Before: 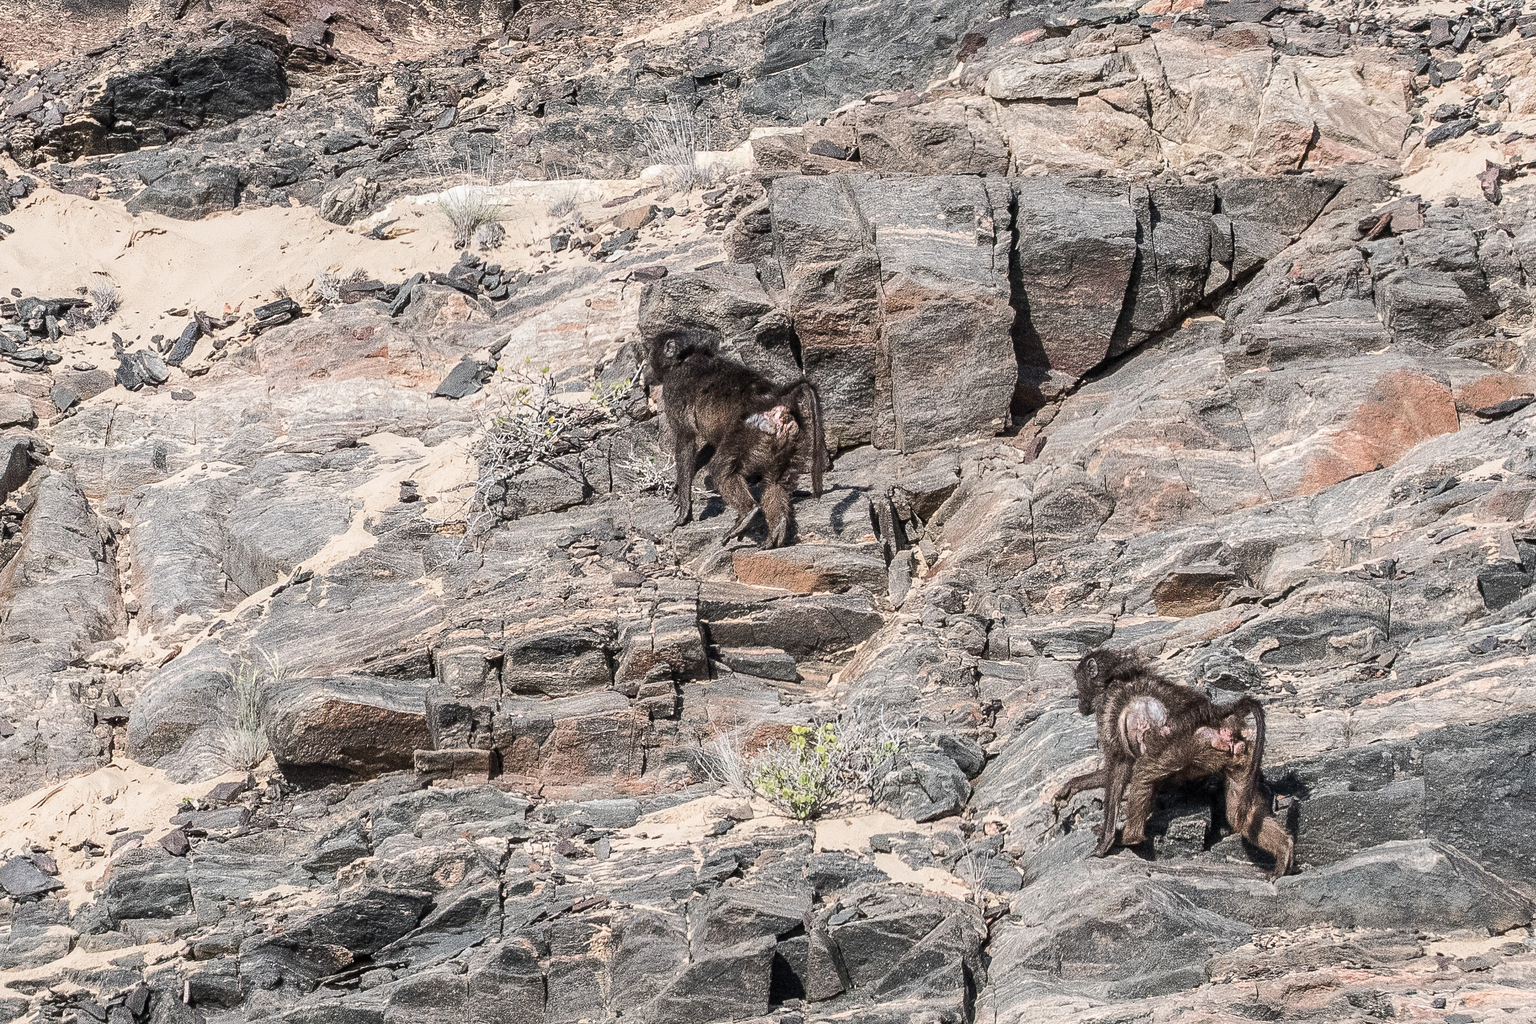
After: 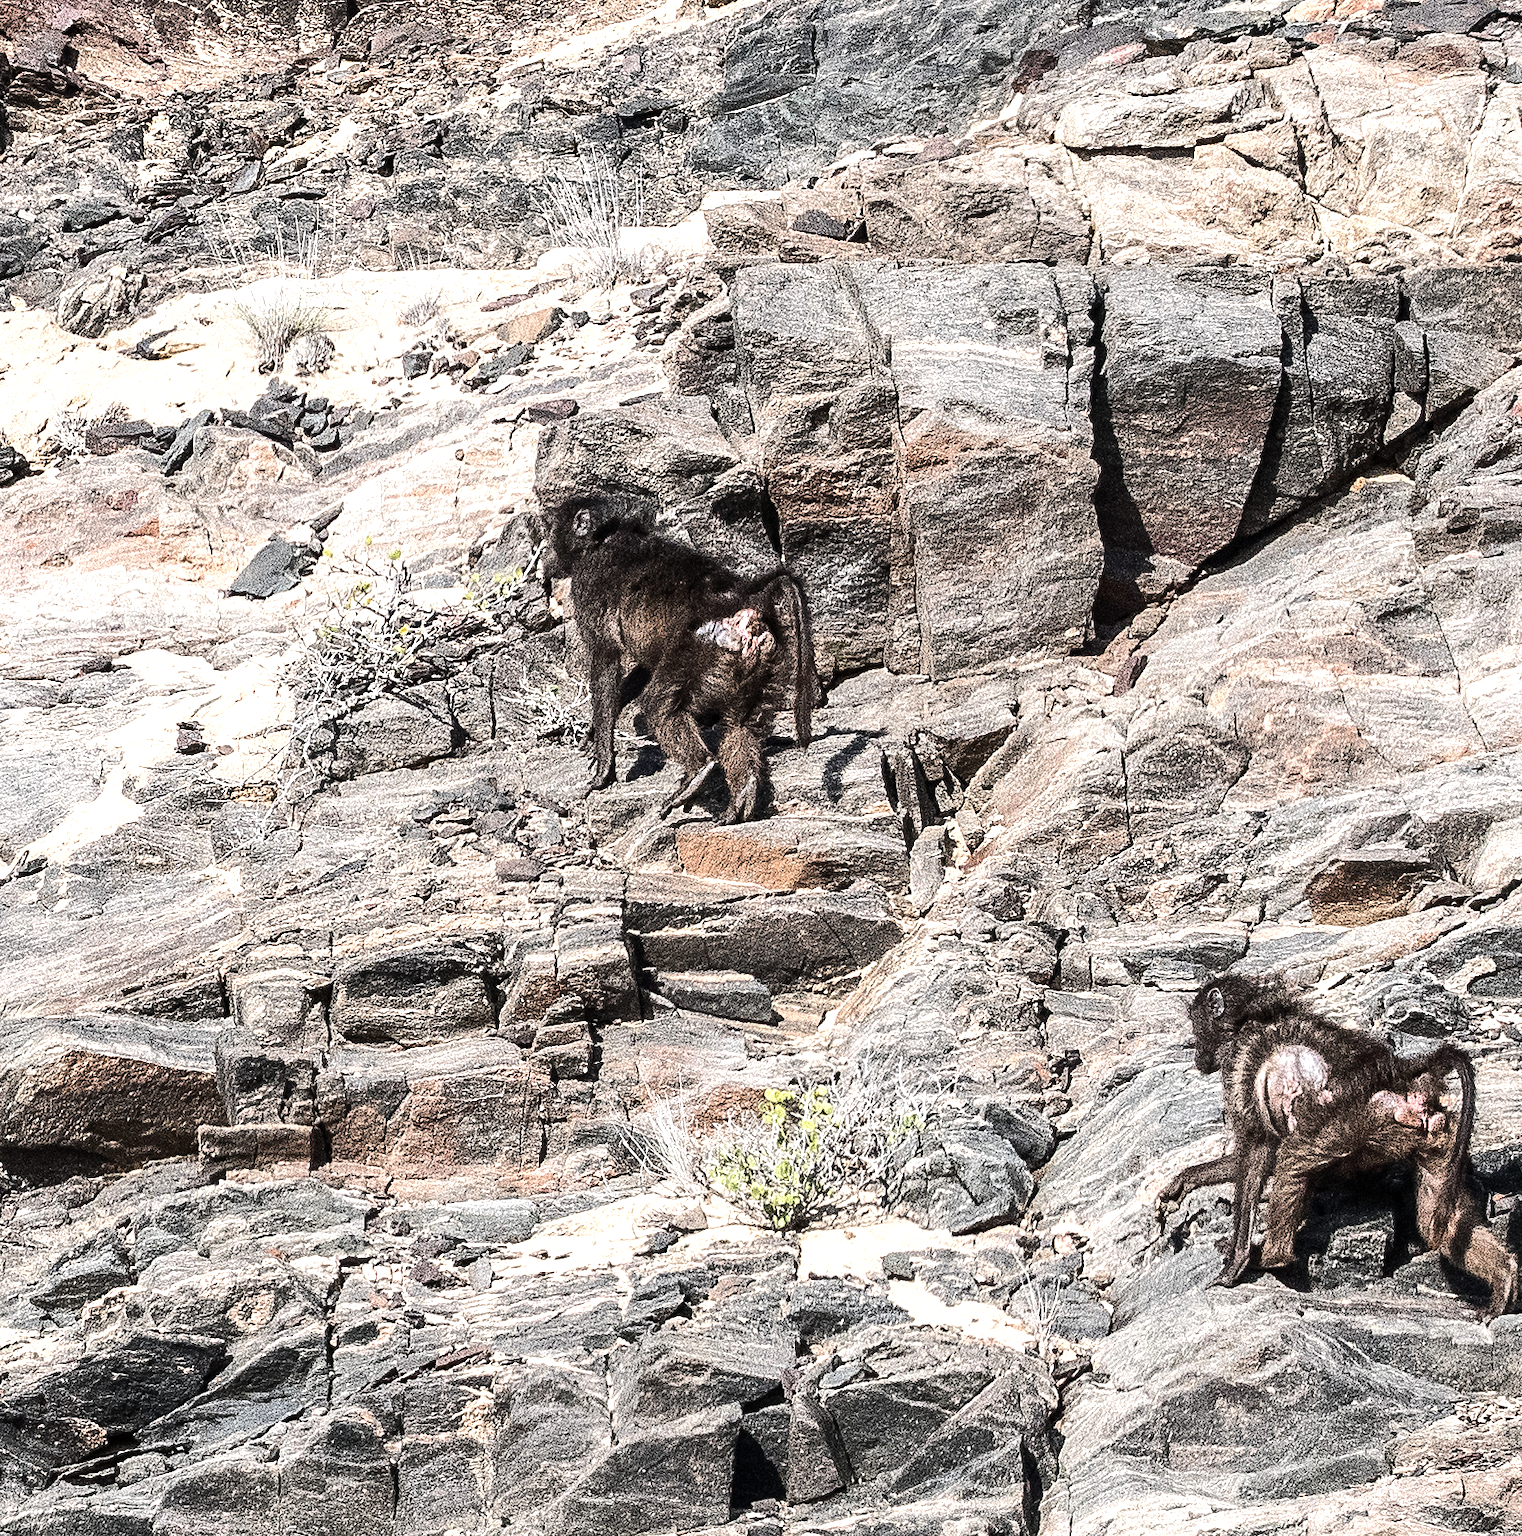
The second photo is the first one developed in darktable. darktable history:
crop and rotate: left 18.442%, right 15.508%
tone equalizer: -8 EV -0.75 EV, -7 EV -0.7 EV, -6 EV -0.6 EV, -5 EV -0.4 EV, -3 EV 0.4 EV, -2 EV 0.6 EV, -1 EV 0.7 EV, +0 EV 0.75 EV, edges refinement/feathering 500, mask exposure compensation -1.57 EV, preserve details no
